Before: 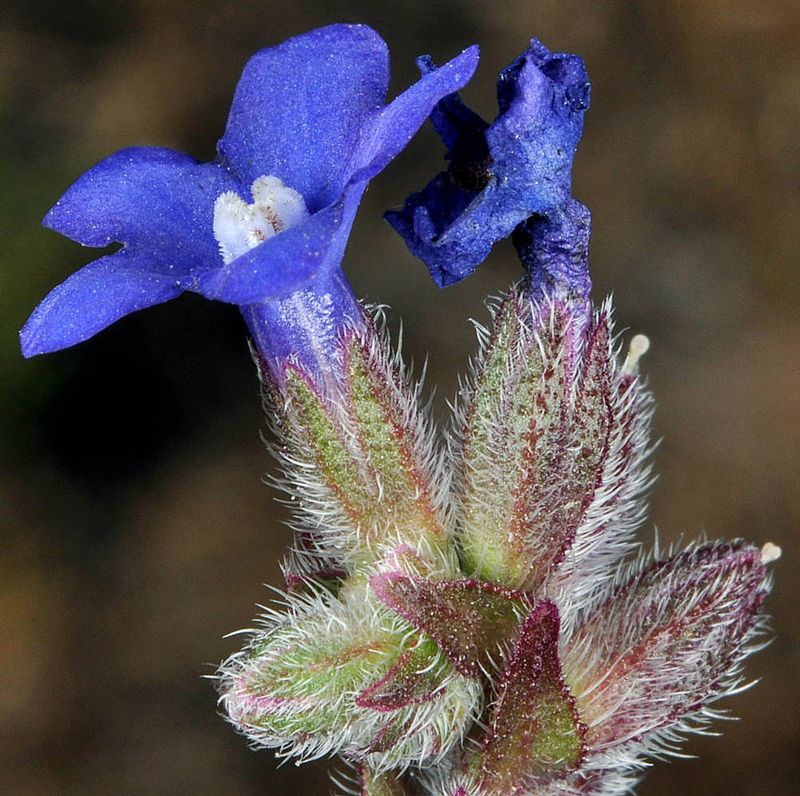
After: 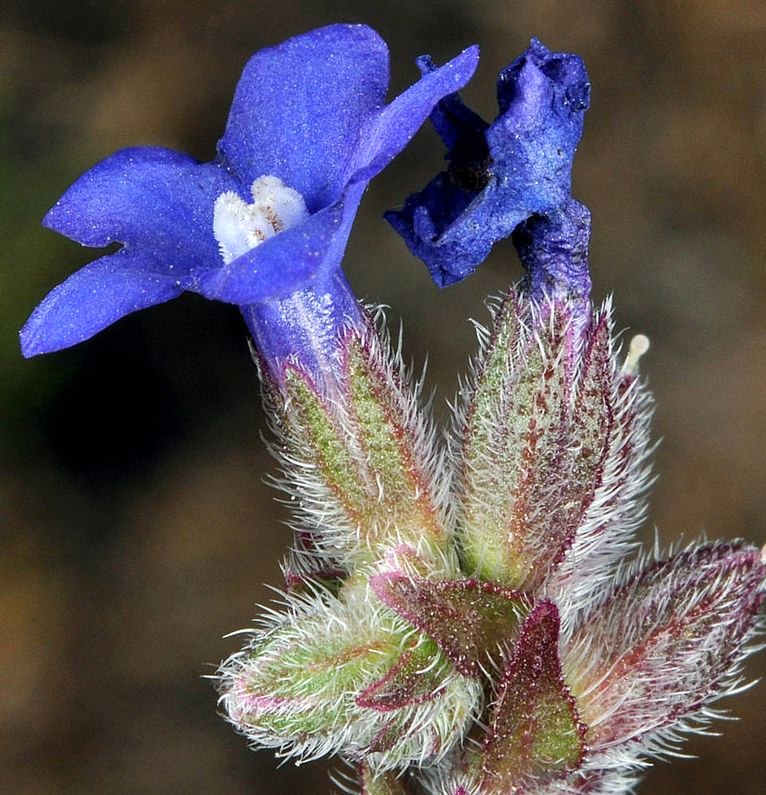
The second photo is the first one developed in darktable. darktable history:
tone equalizer: on, module defaults
exposure: exposure 0.202 EV, compensate highlight preservation false
crop: right 4.202%, bottom 0.05%
